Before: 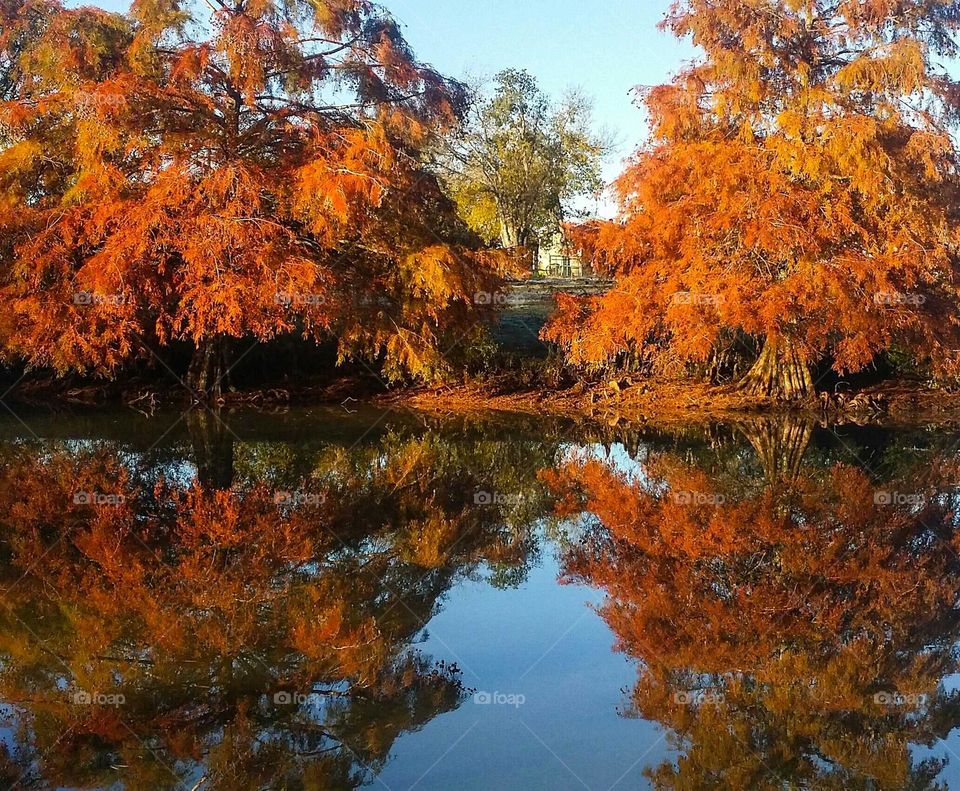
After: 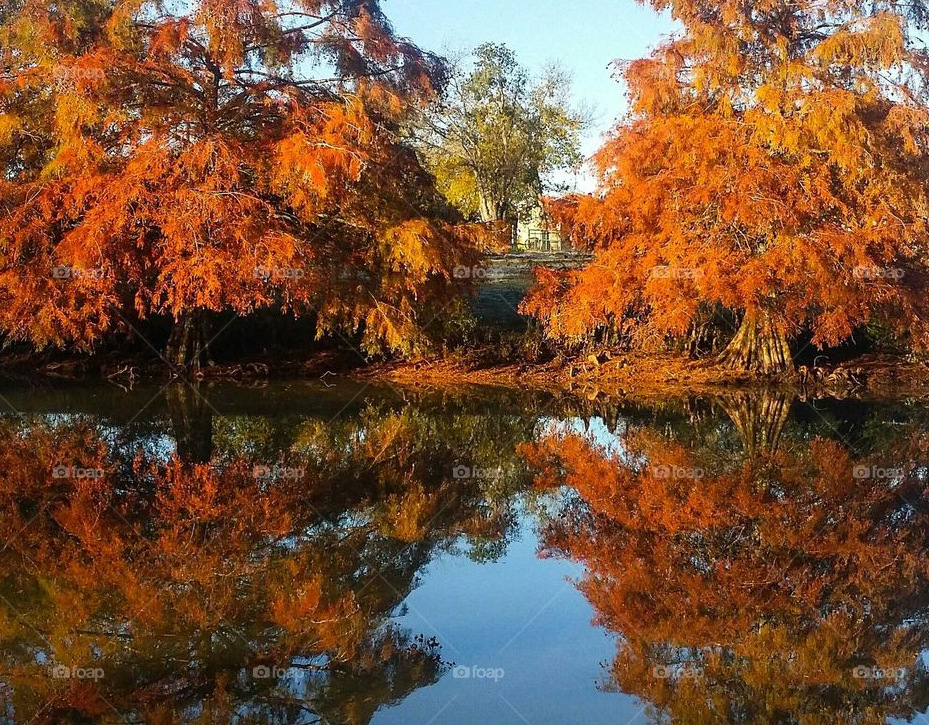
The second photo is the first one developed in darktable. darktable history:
crop: left 2.254%, top 3.333%, right 0.952%, bottom 4.889%
